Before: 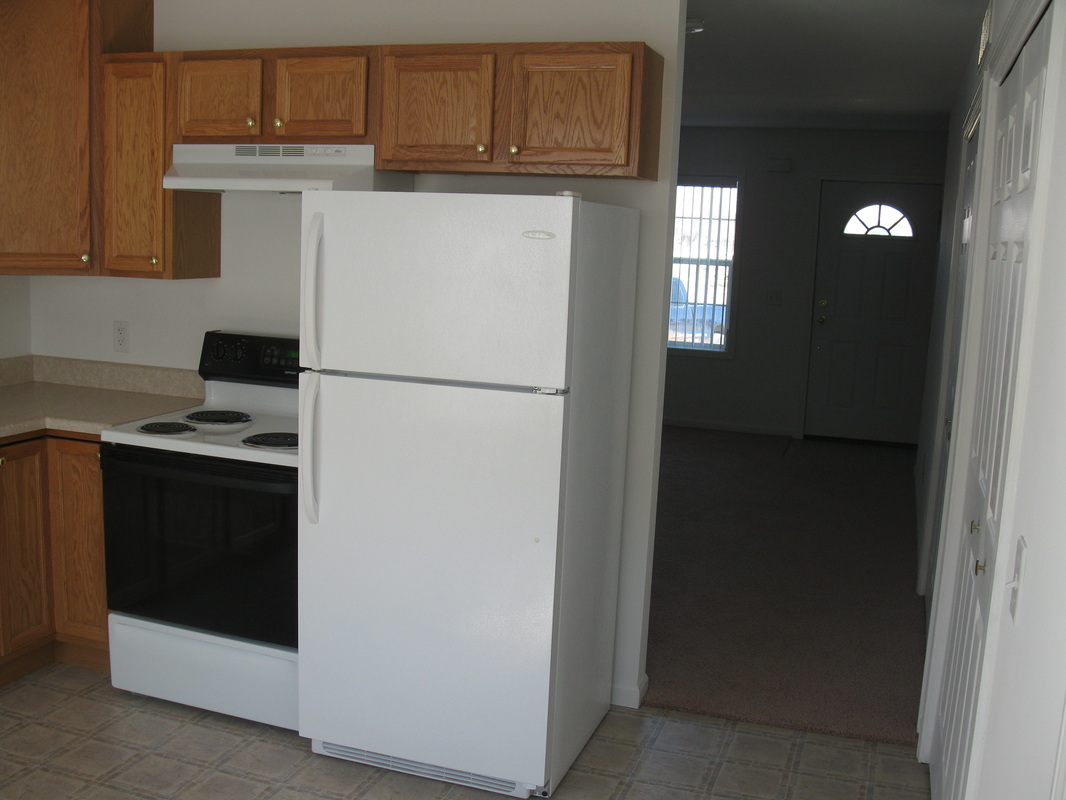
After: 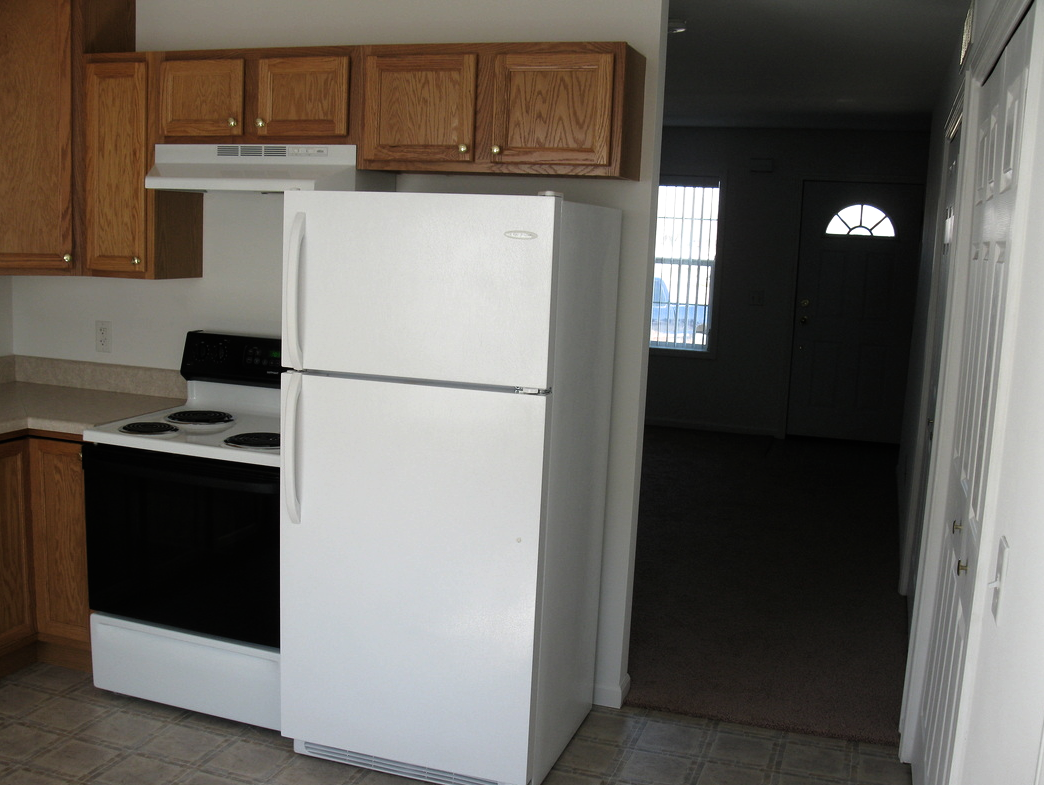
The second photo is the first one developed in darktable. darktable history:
filmic rgb: black relative exposure -7.97 EV, white relative exposure 2.33 EV, threshold 5.96 EV, hardness 6.61, enable highlight reconstruction true
crop: left 1.702%, right 0.273%, bottom 1.773%
